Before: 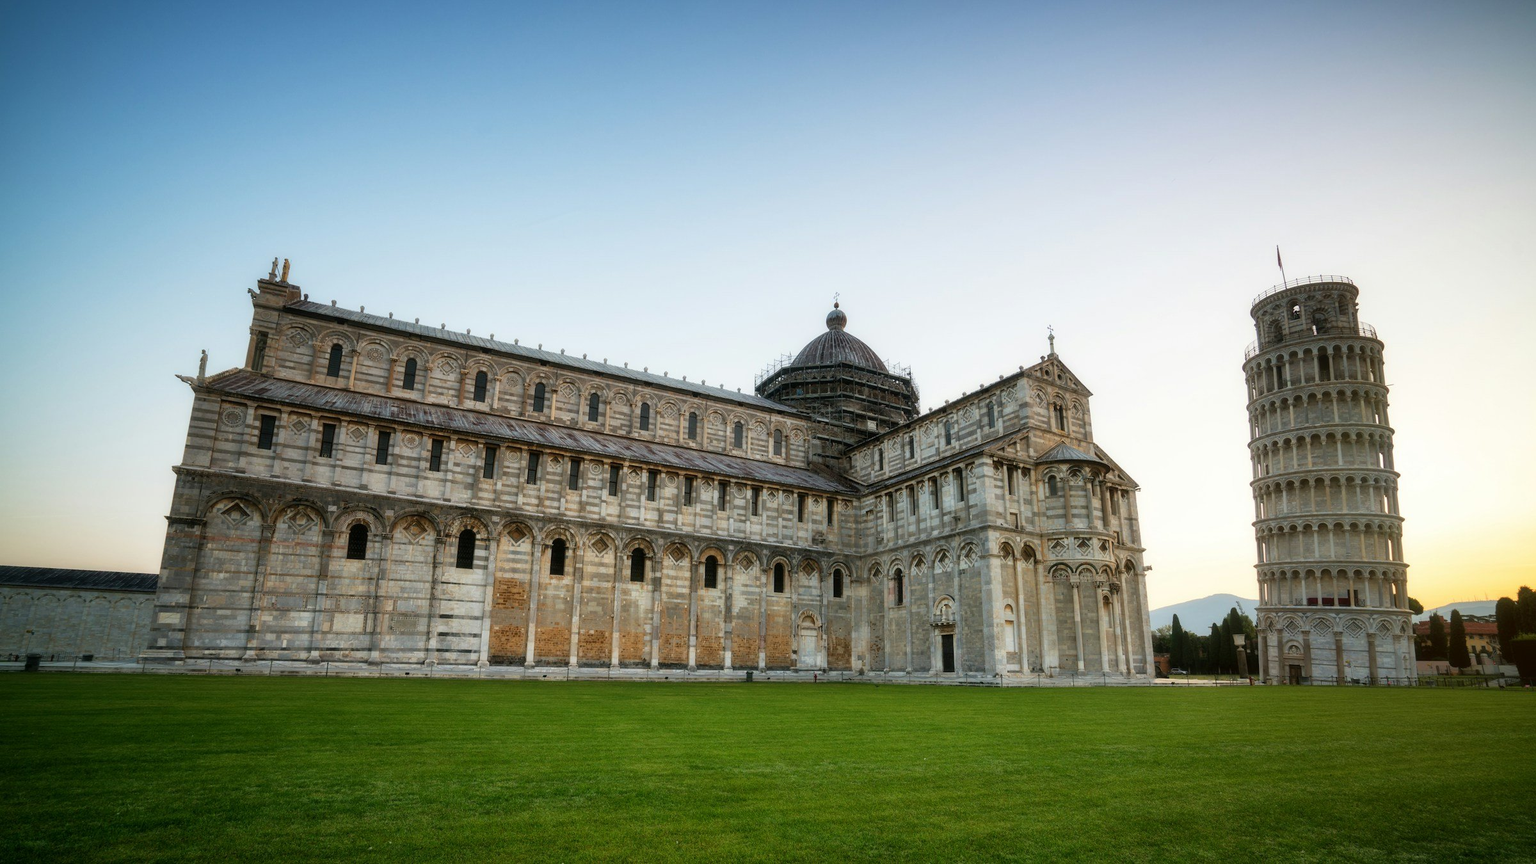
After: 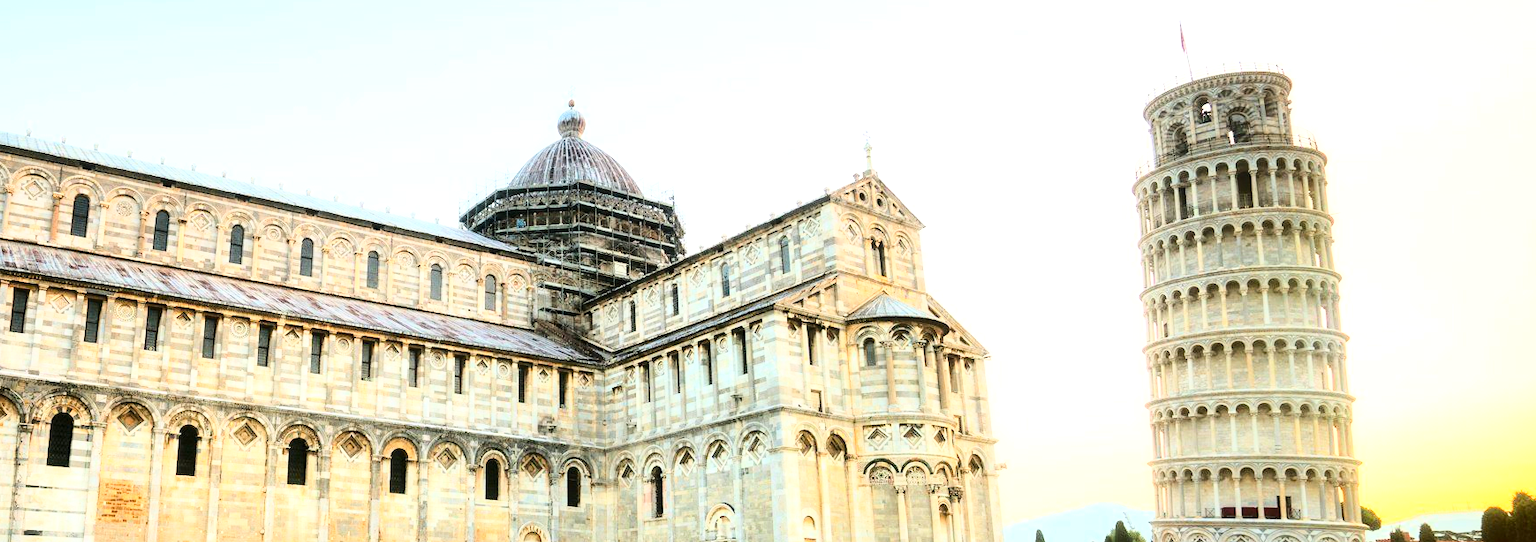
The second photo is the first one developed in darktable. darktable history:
contrast brightness saturation: contrast 0.204, brightness 0.165, saturation 0.226
exposure: black level correction 0.001, exposure 0.958 EV, compensate highlight preservation false
base curve: curves: ch0 [(0, 0) (0.028, 0.03) (0.121, 0.232) (0.46, 0.748) (0.859, 0.968) (1, 1)]
crop and rotate: left 27.513%, top 26.716%, bottom 27.74%
